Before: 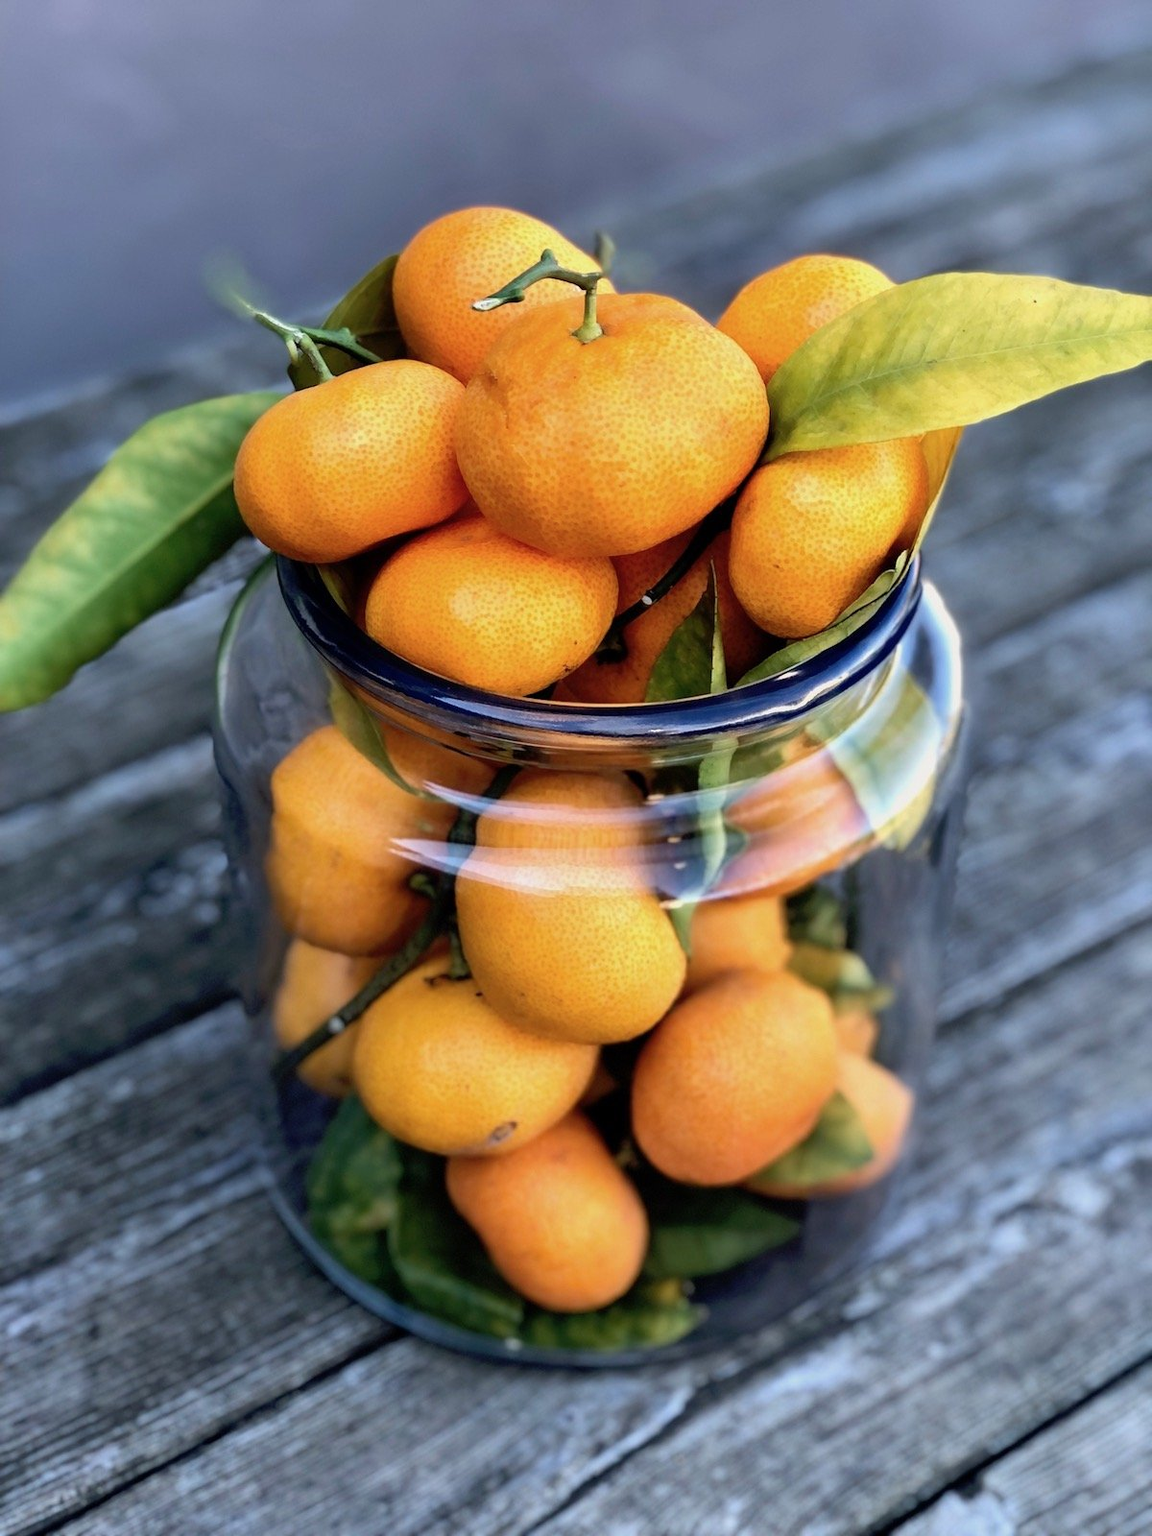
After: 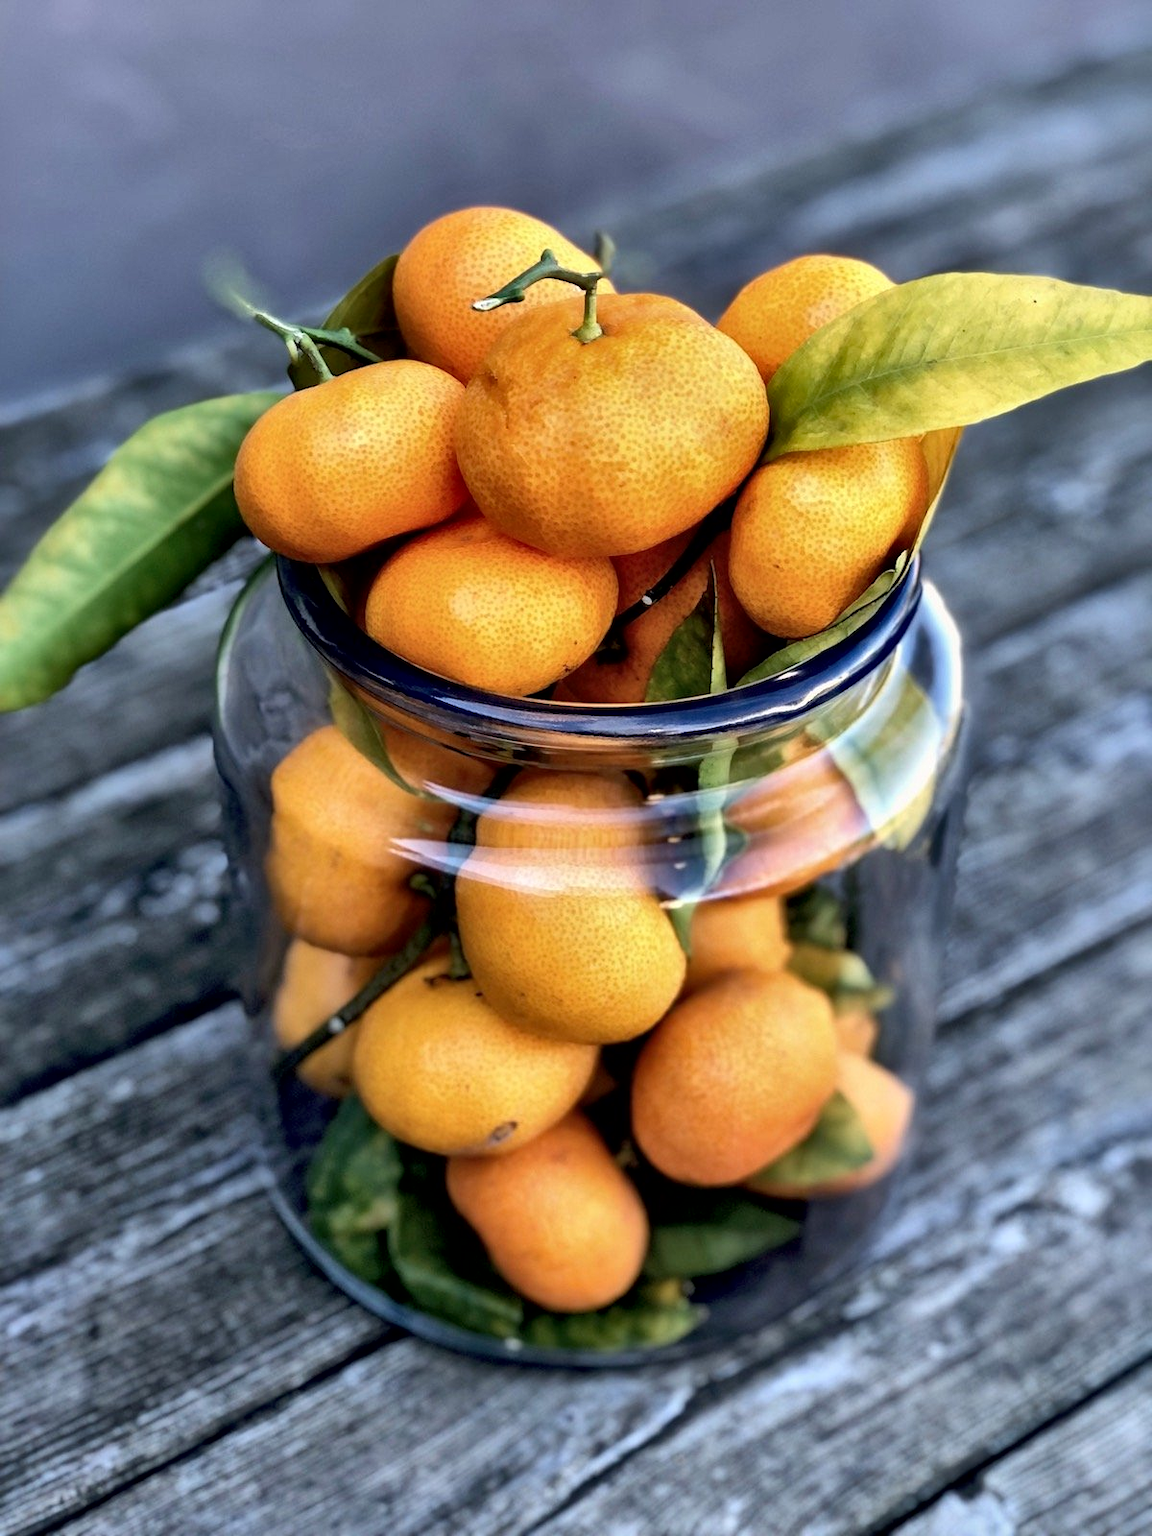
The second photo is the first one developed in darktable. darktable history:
local contrast: mode bilateral grid, contrast 20, coarseness 50, detail 159%, midtone range 0.2
shadows and highlights: shadows color adjustment 97.66%, soften with gaussian
